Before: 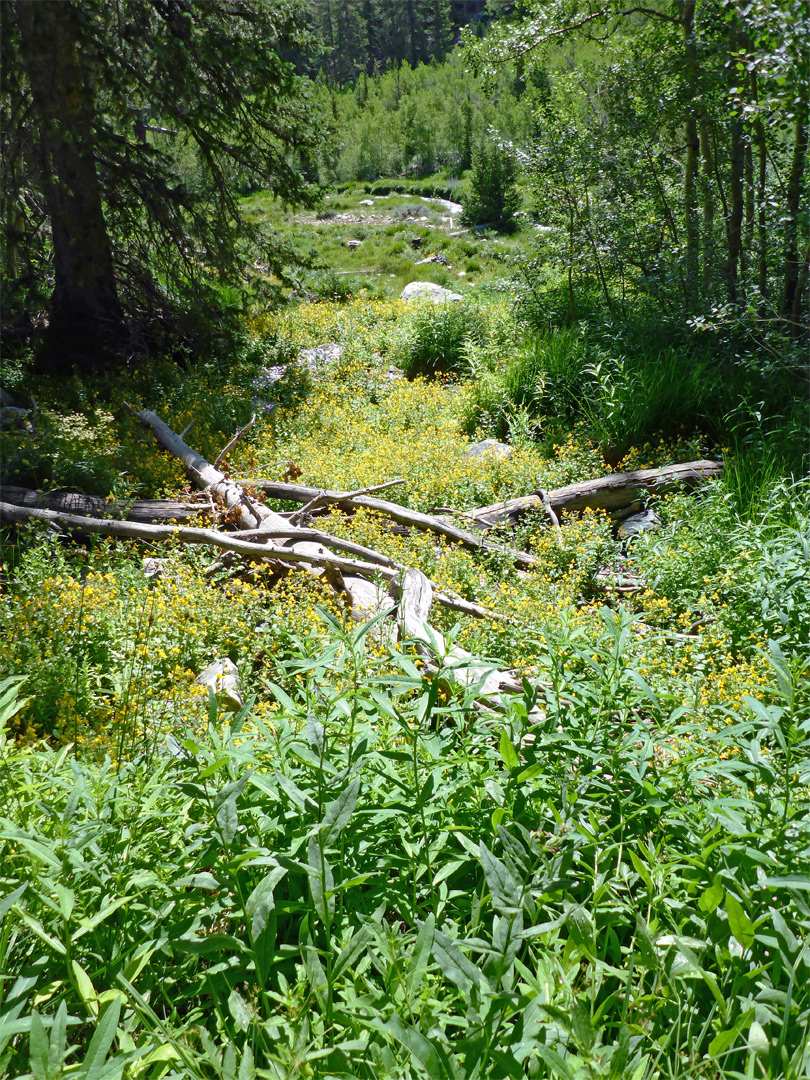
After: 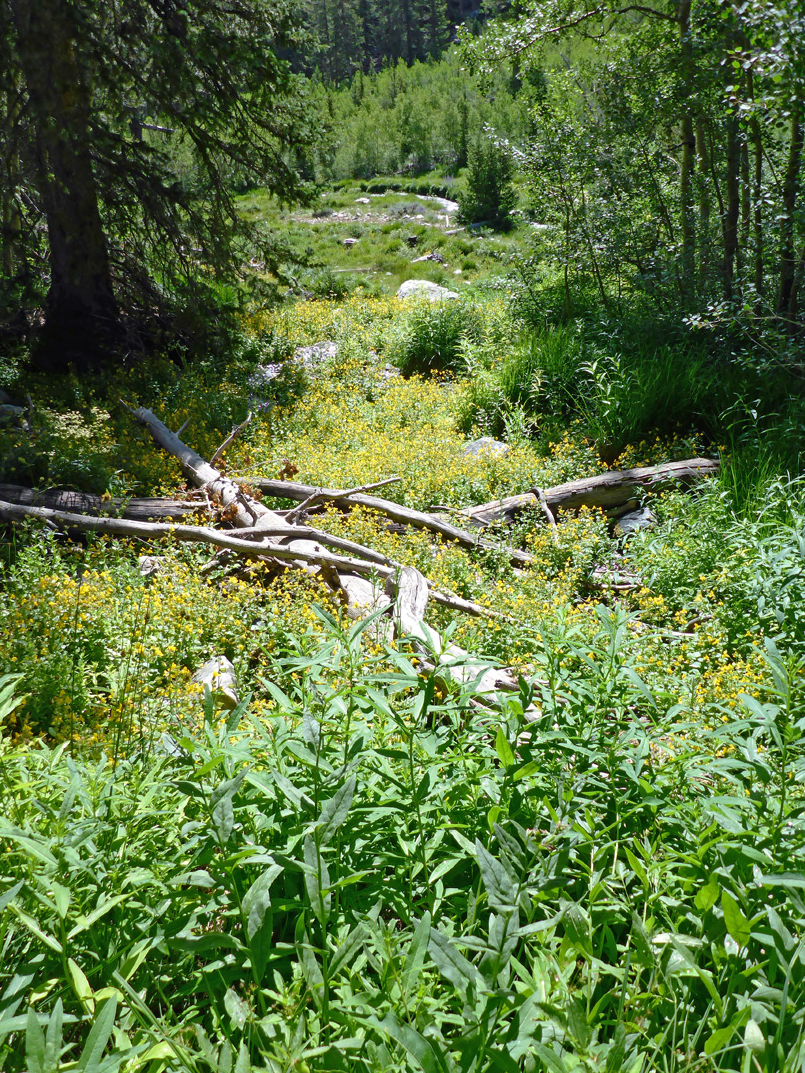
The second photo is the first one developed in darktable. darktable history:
crop and rotate: left 0.615%, top 0.294%, bottom 0.285%
